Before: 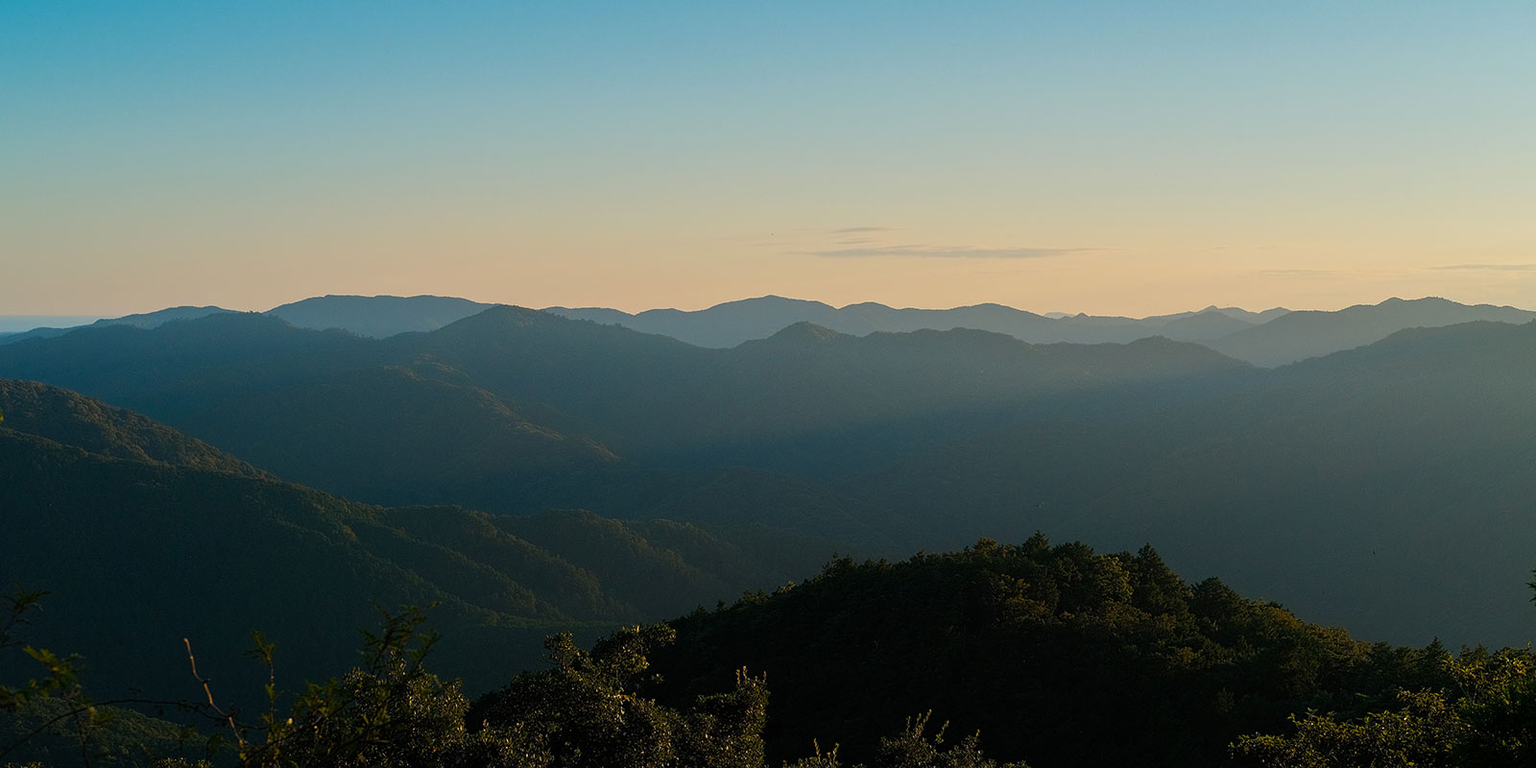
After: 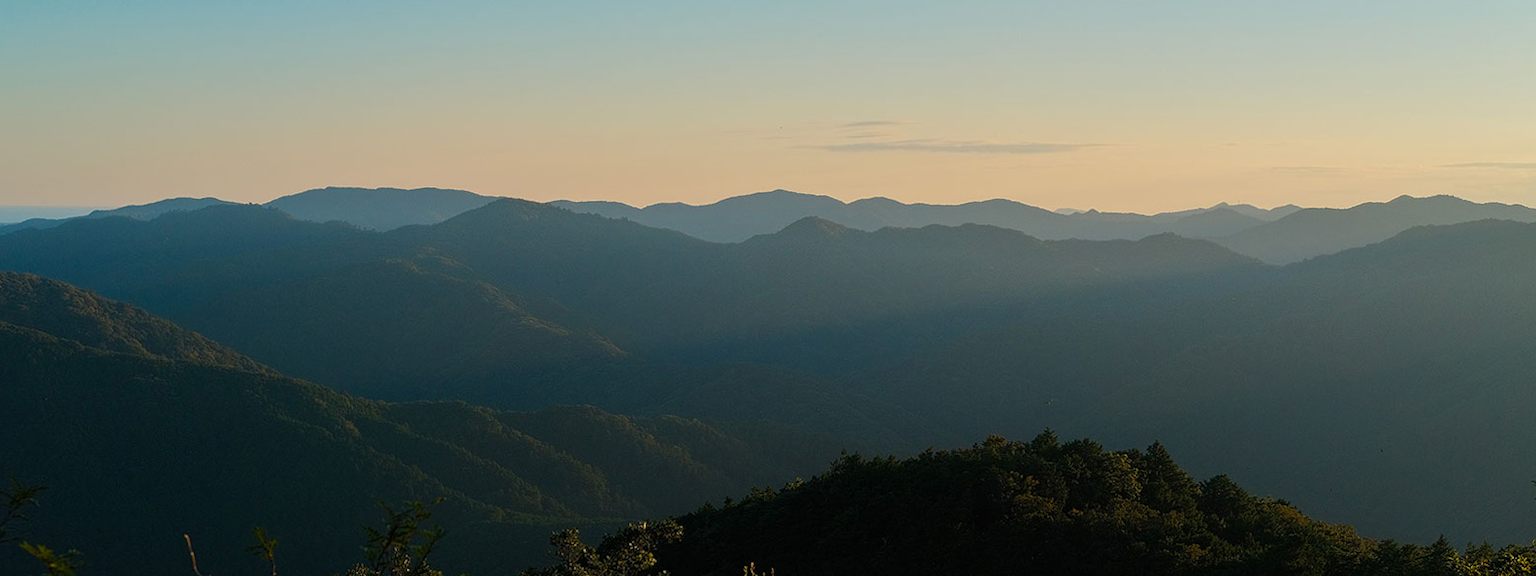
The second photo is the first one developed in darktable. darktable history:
rotate and perspective: rotation 0.174°, lens shift (vertical) 0.013, lens shift (horizontal) 0.019, shear 0.001, automatic cropping original format, crop left 0.007, crop right 0.991, crop top 0.016, crop bottom 0.997
crop: top 13.819%, bottom 11.169%
